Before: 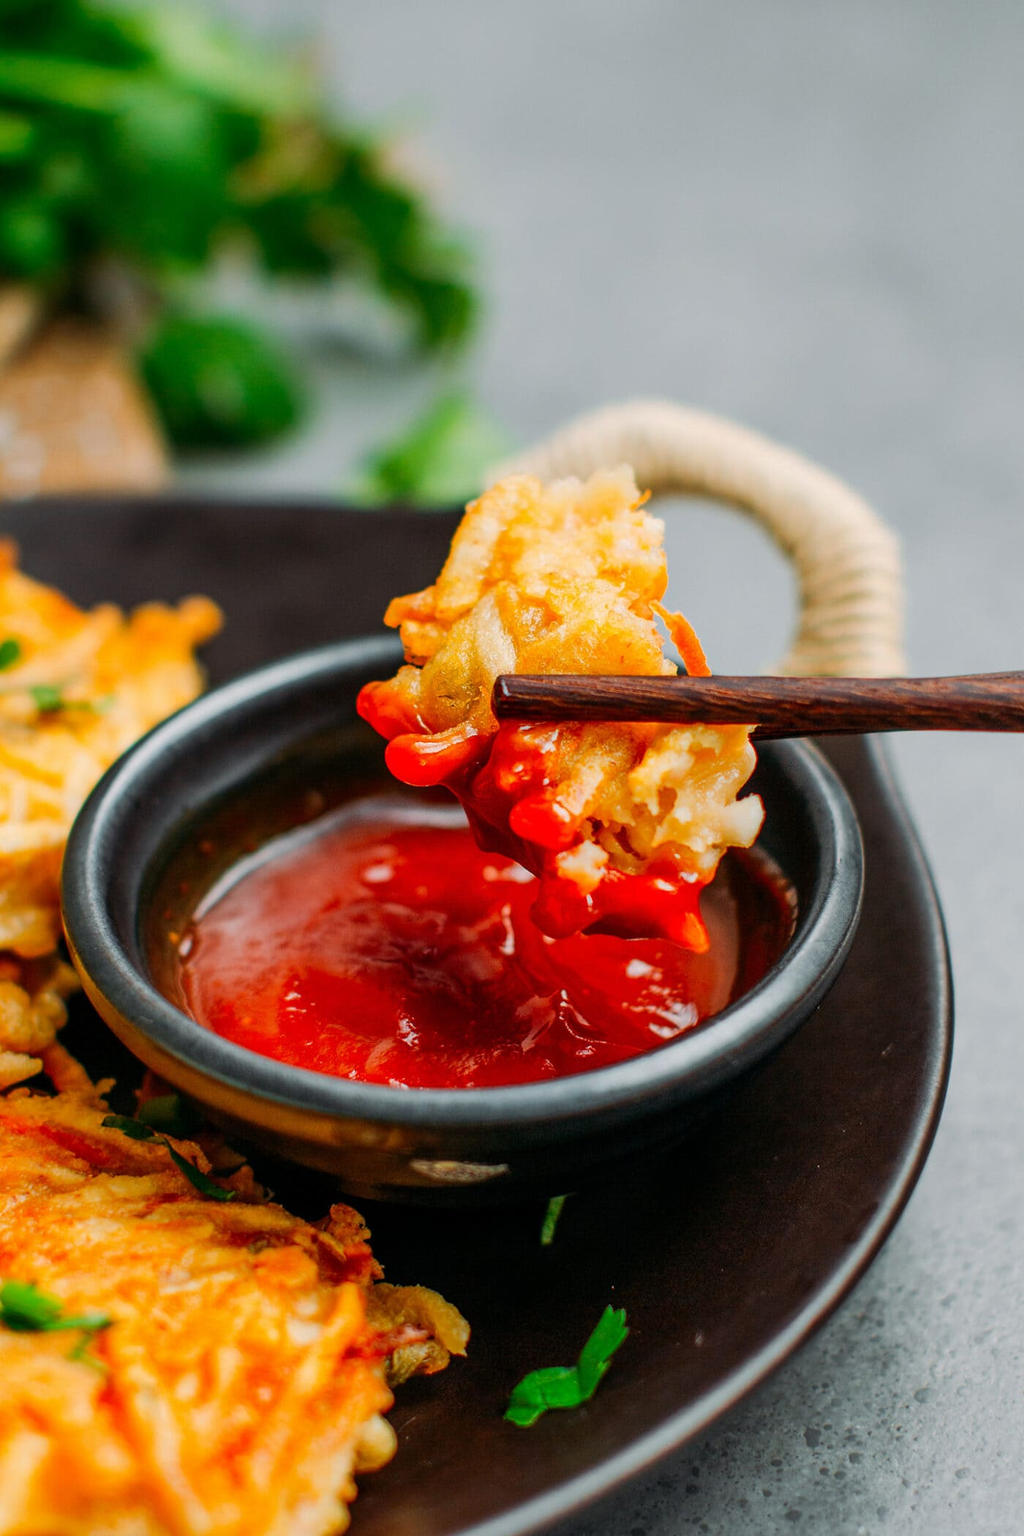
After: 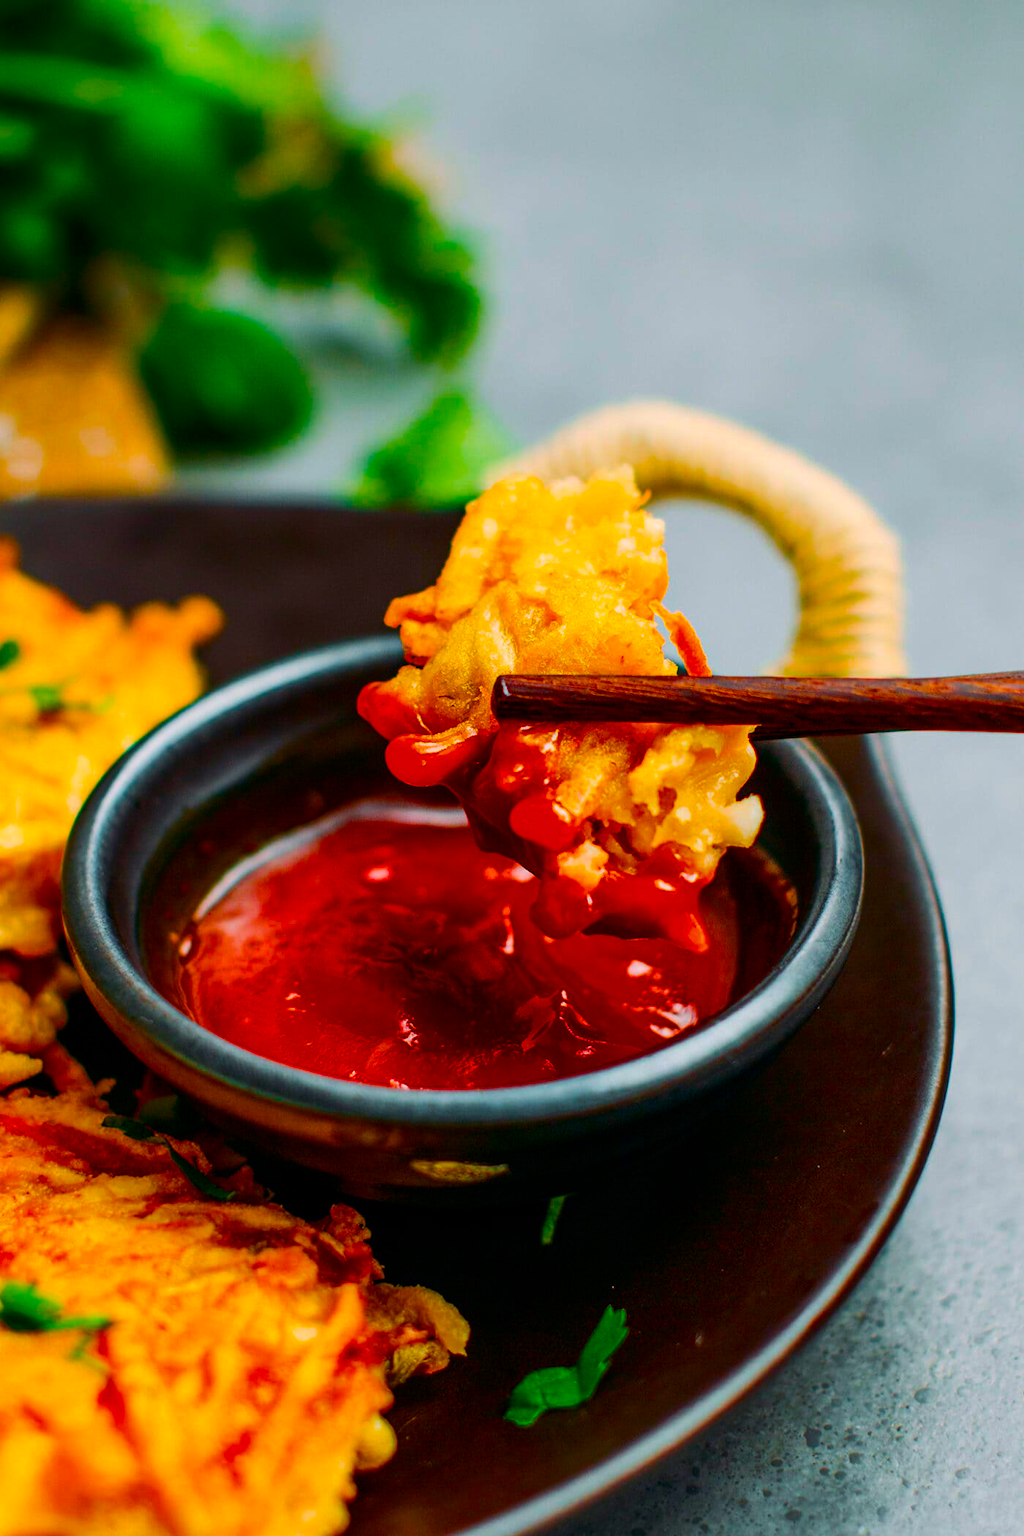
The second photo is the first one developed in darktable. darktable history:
color balance rgb: linear chroma grading › shadows -3.1%, linear chroma grading › highlights -3.193%, perceptual saturation grading › global saturation 65.809%, perceptual saturation grading › highlights 49.329%, perceptual saturation grading › shadows 29.774%, global vibrance 20%
contrast brightness saturation: contrast 0.134, brightness -0.053, saturation 0.159
